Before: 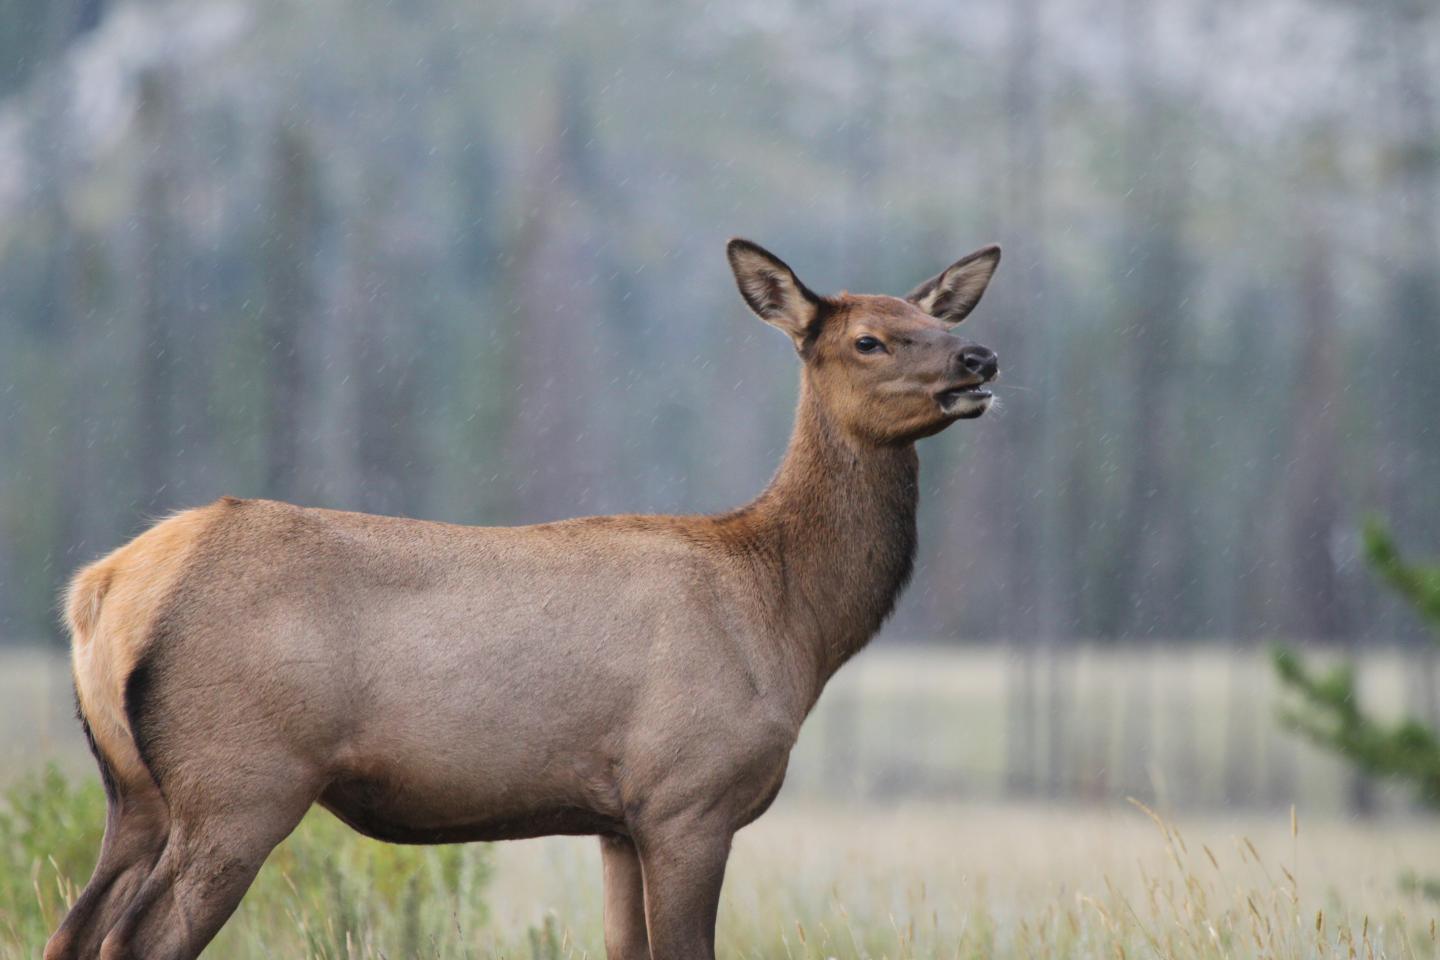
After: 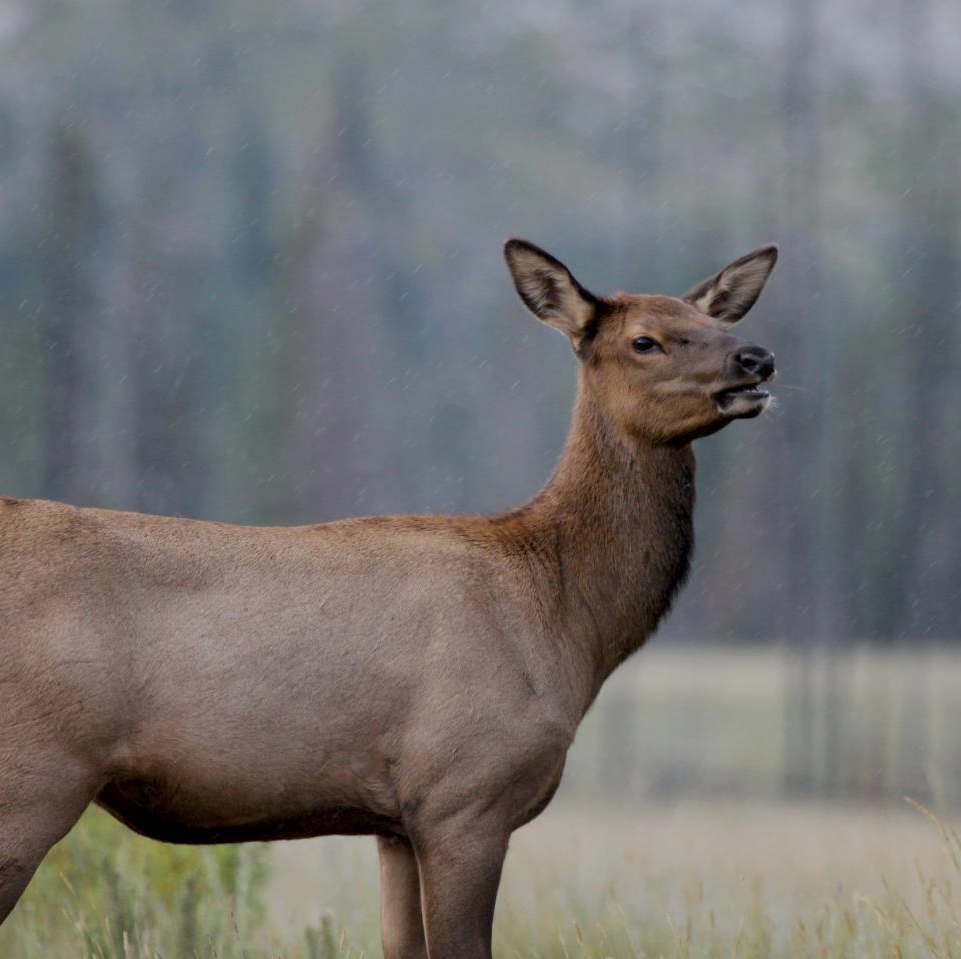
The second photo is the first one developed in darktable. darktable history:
crop and rotate: left 15.519%, right 17.692%
exposure: black level correction 0.011, exposure -0.479 EV, compensate exposure bias true, compensate highlight preservation false
